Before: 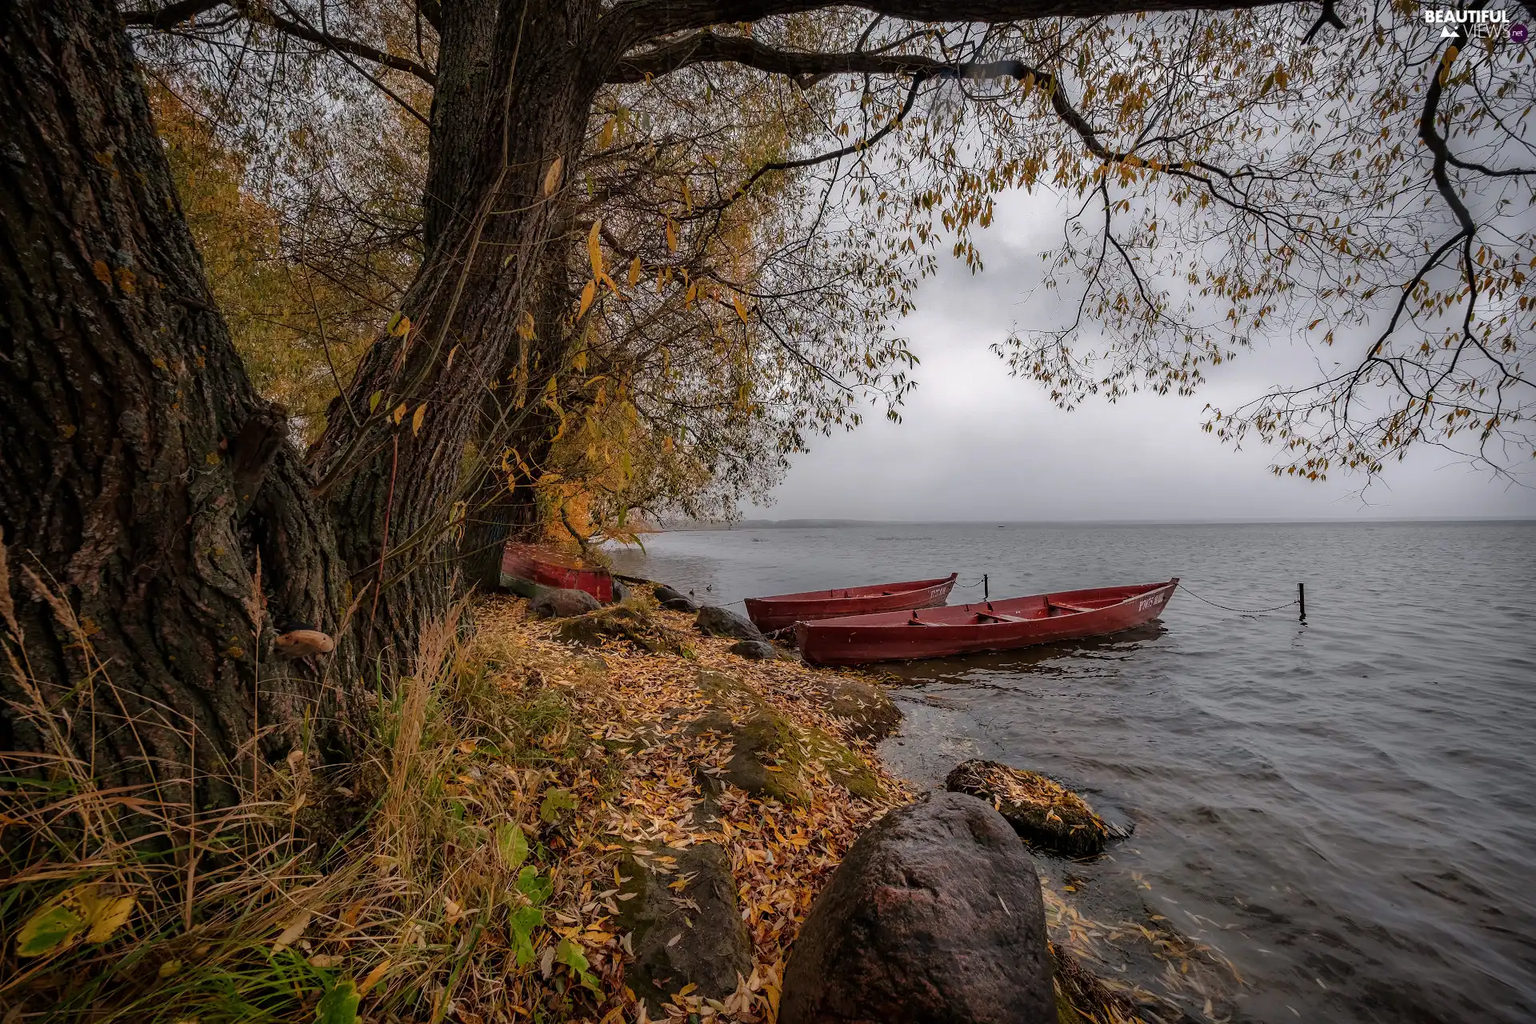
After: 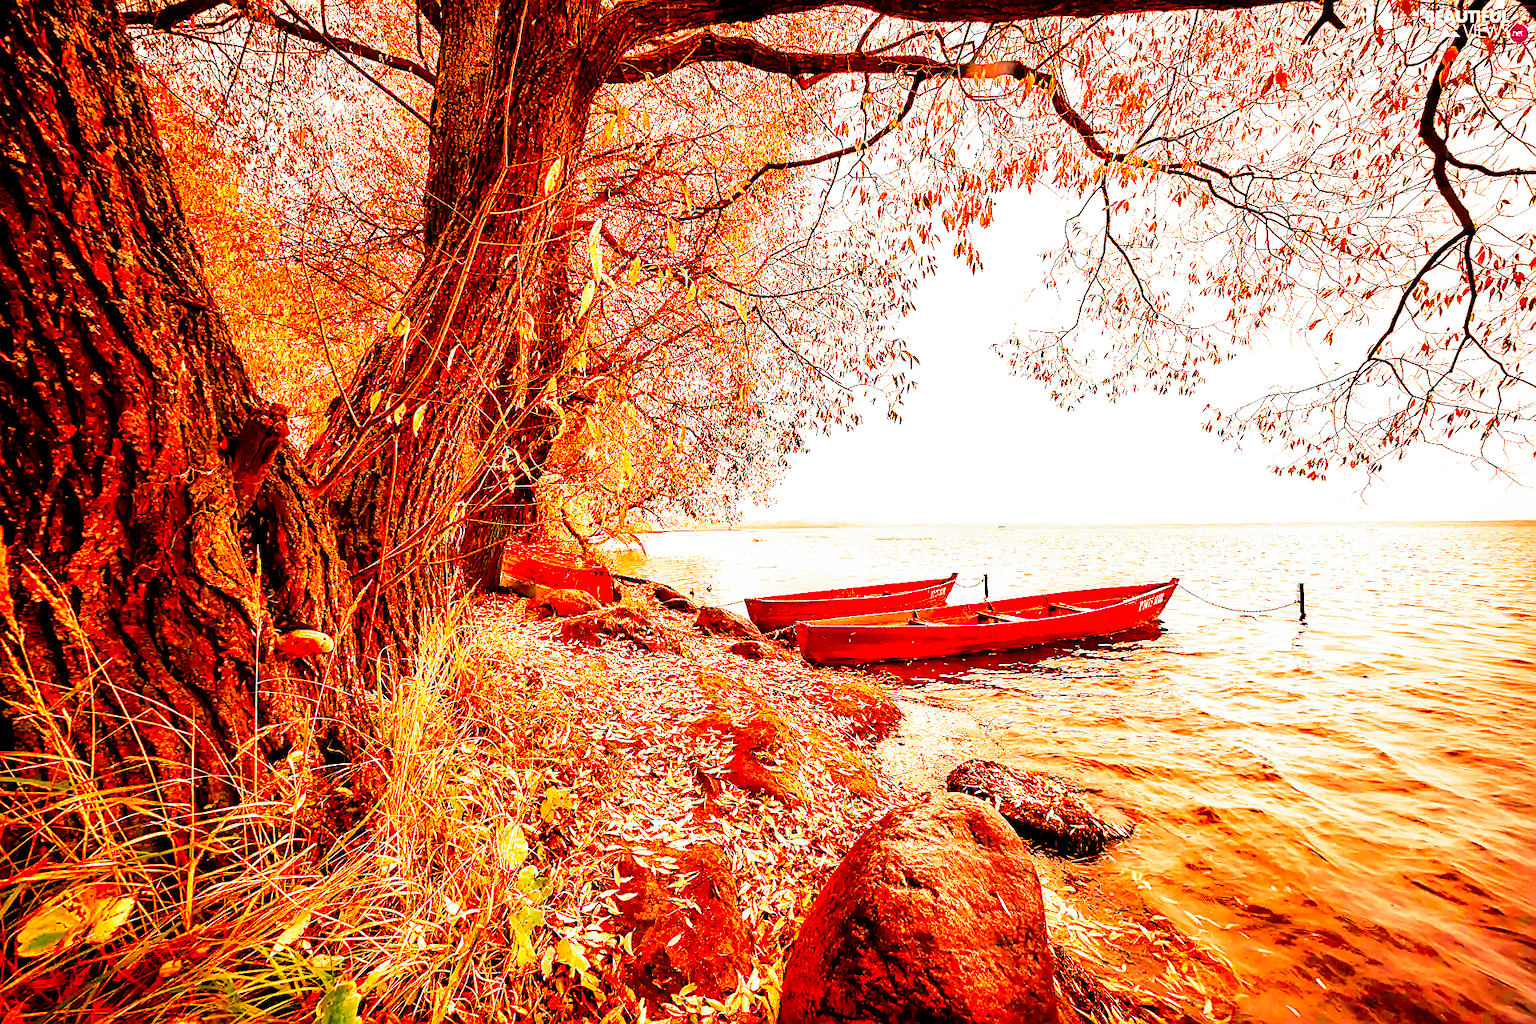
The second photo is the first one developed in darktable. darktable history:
sharpen: on, module defaults
exposure: exposure 1.15 EV, compensate highlight preservation false
white balance: red 1.467, blue 0.684
color balance rgb: perceptual saturation grading › global saturation 25%, perceptual brilliance grading › mid-tones 10%, perceptual brilliance grading › shadows 15%, global vibrance 20%
shadows and highlights: soften with gaussian
filmic rgb: middle gray luminance 8.8%, black relative exposure -6.3 EV, white relative exposure 2.7 EV, threshold 6 EV, target black luminance 0%, hardness 4.74, latitude 73.47%, contrast 1.332, shadows ↔ highlights balance 10.13%, add noise in highlights 0, preserve chrominance no, color science v3 (2019), use custom middle-gray values true, iterations of high-quality reconstruction 0, contrast in highlights soft, enable highlight reconstruction true
color contrast: green-magenta contrast 1.73, blue-yellow contrast 1.15
